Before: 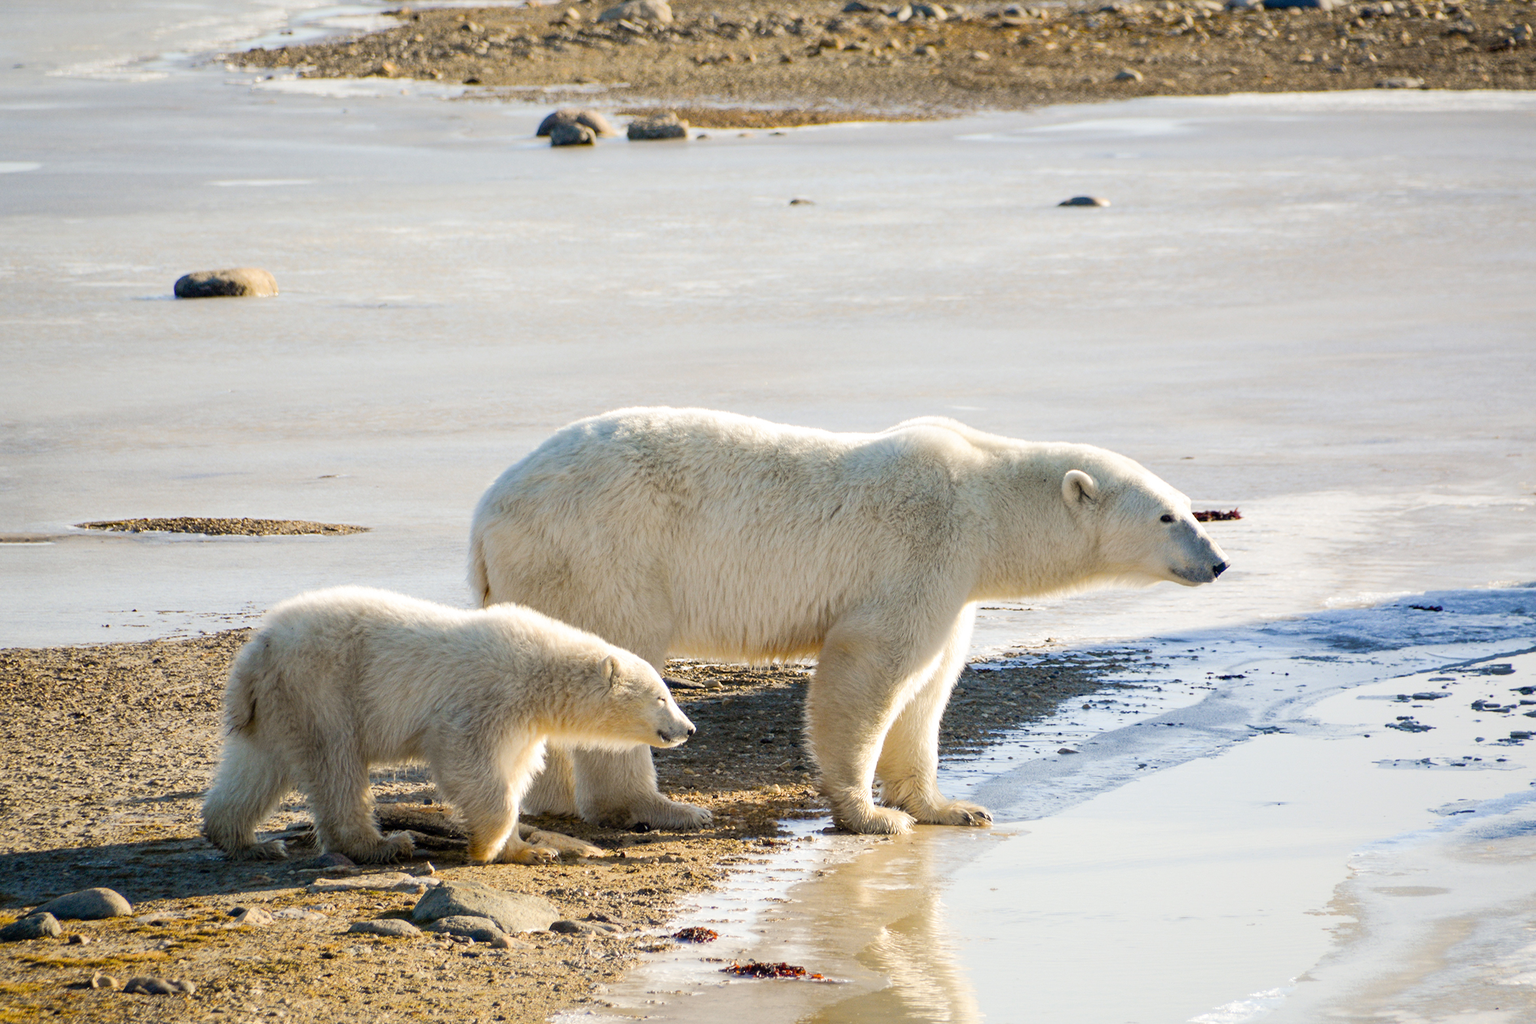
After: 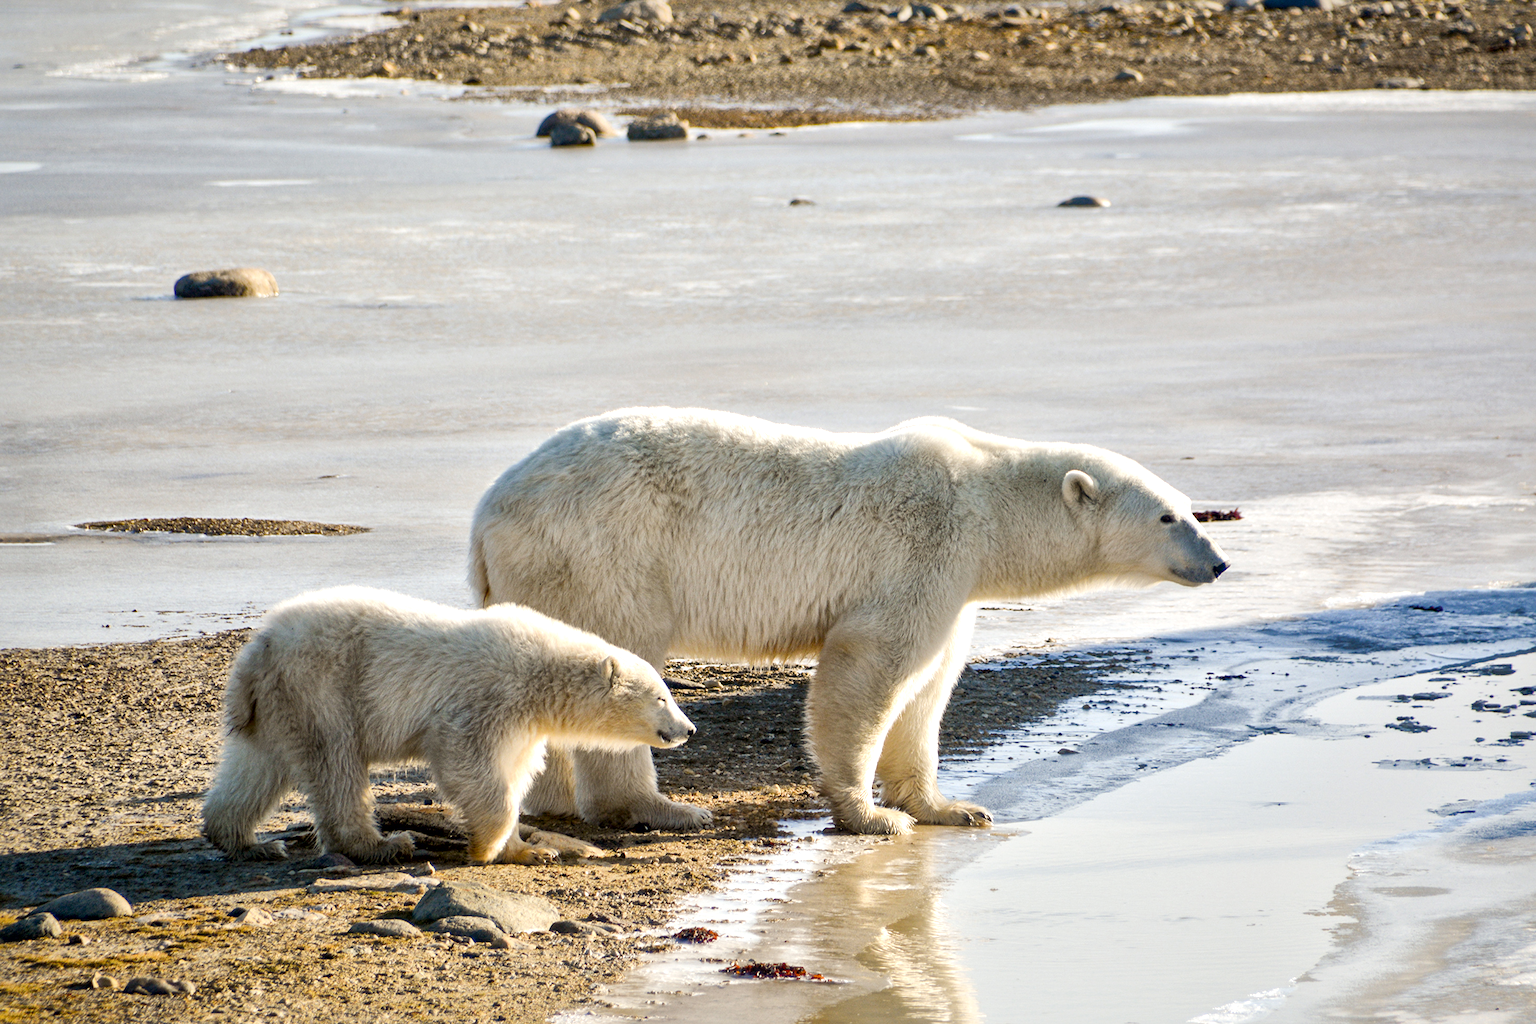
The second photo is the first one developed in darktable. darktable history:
local contrast: mode bilateral grid, contrast 21, coarseness 51, detail 173%, midtone range 0.2
